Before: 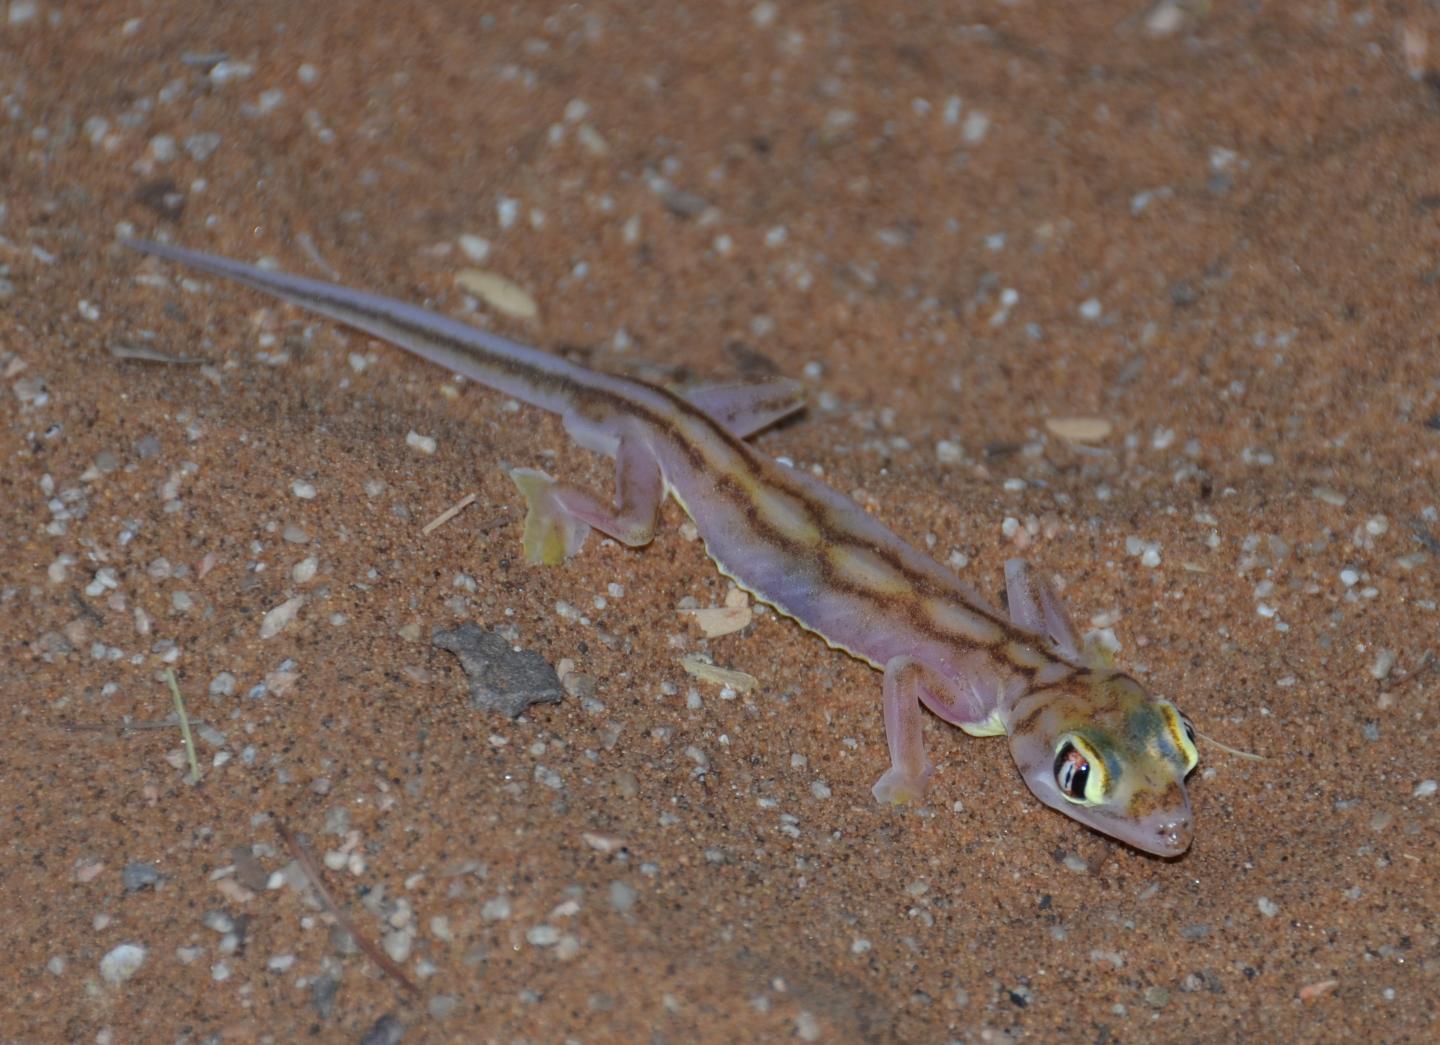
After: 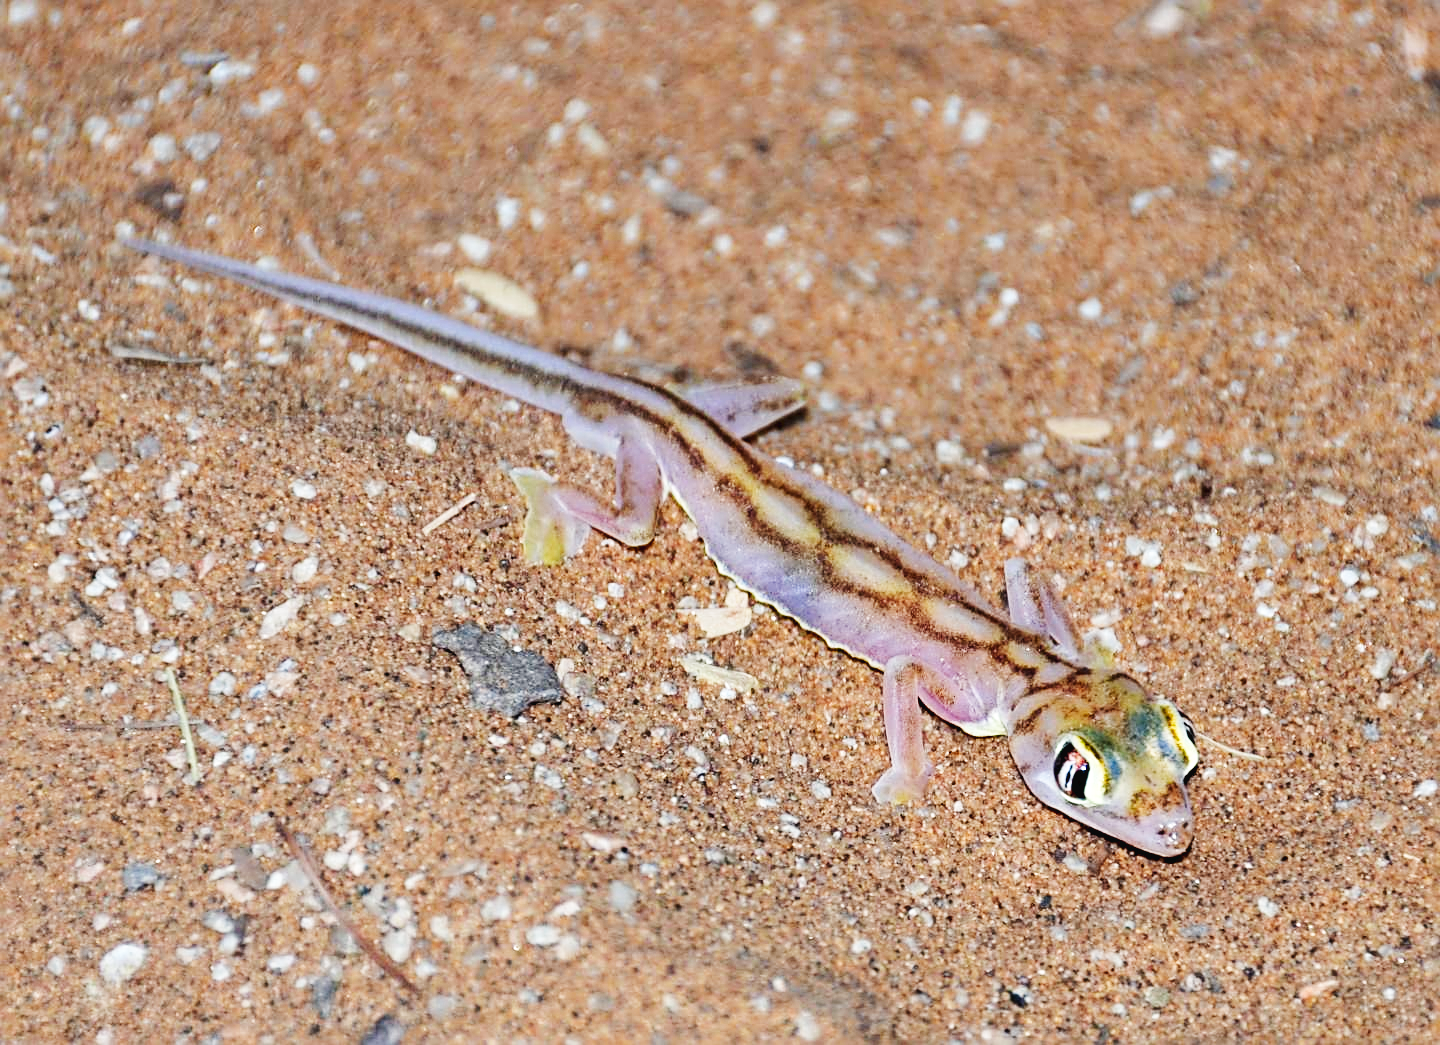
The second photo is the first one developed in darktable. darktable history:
base curve: curves: ch0 [(0, 0.003) (0.001, 0.002) (0.006, 0.004) (0.02, 0.022) (0.048, 0.086) (0.094, 0.234) (0.162, 0.431) (0.258, 0.629) (0.385, 0.8) (0.548, 0.918) (0.751, 0.988) (1, 1)], preserve colors none
contrast equalizer: y [[0.6 ×6], [0.55 ×6], [0 ×6], [0 ×6], [0 ×6]], mix 0.312
sharpen: radius 2.677, amount 0.659
